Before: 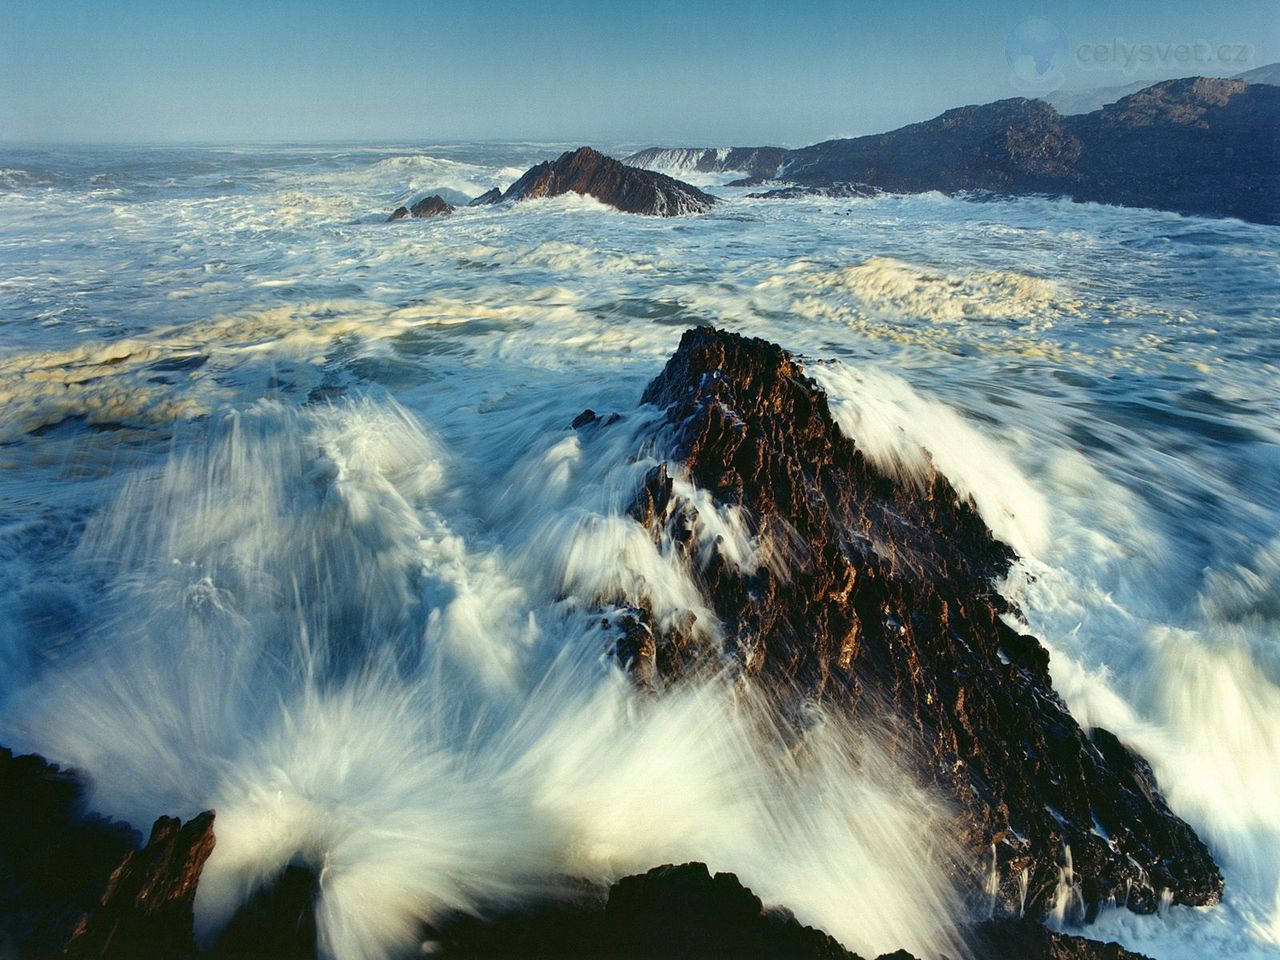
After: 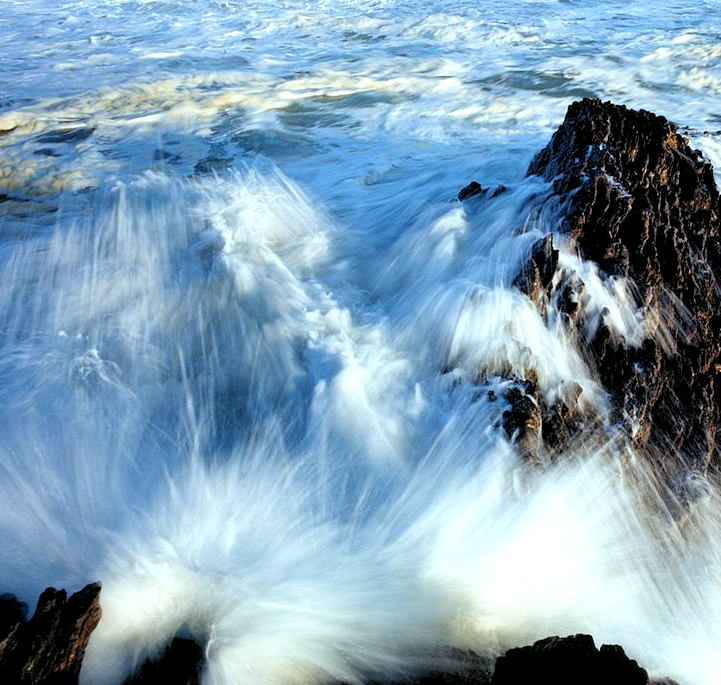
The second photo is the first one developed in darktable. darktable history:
exposure: exposure 0.178 EV, compensate exposure bias true, compensate highlight preservation false
white balance: red 0.948, green 1.02, blue 1.176
crop: left 8.966%, top 23.852%, right 34.699%, bottom 4.703%
rgb levels: levels [[0.013, 0.434, 0.89], [0, 0.5, 1], [0, 0.5, 1]]
